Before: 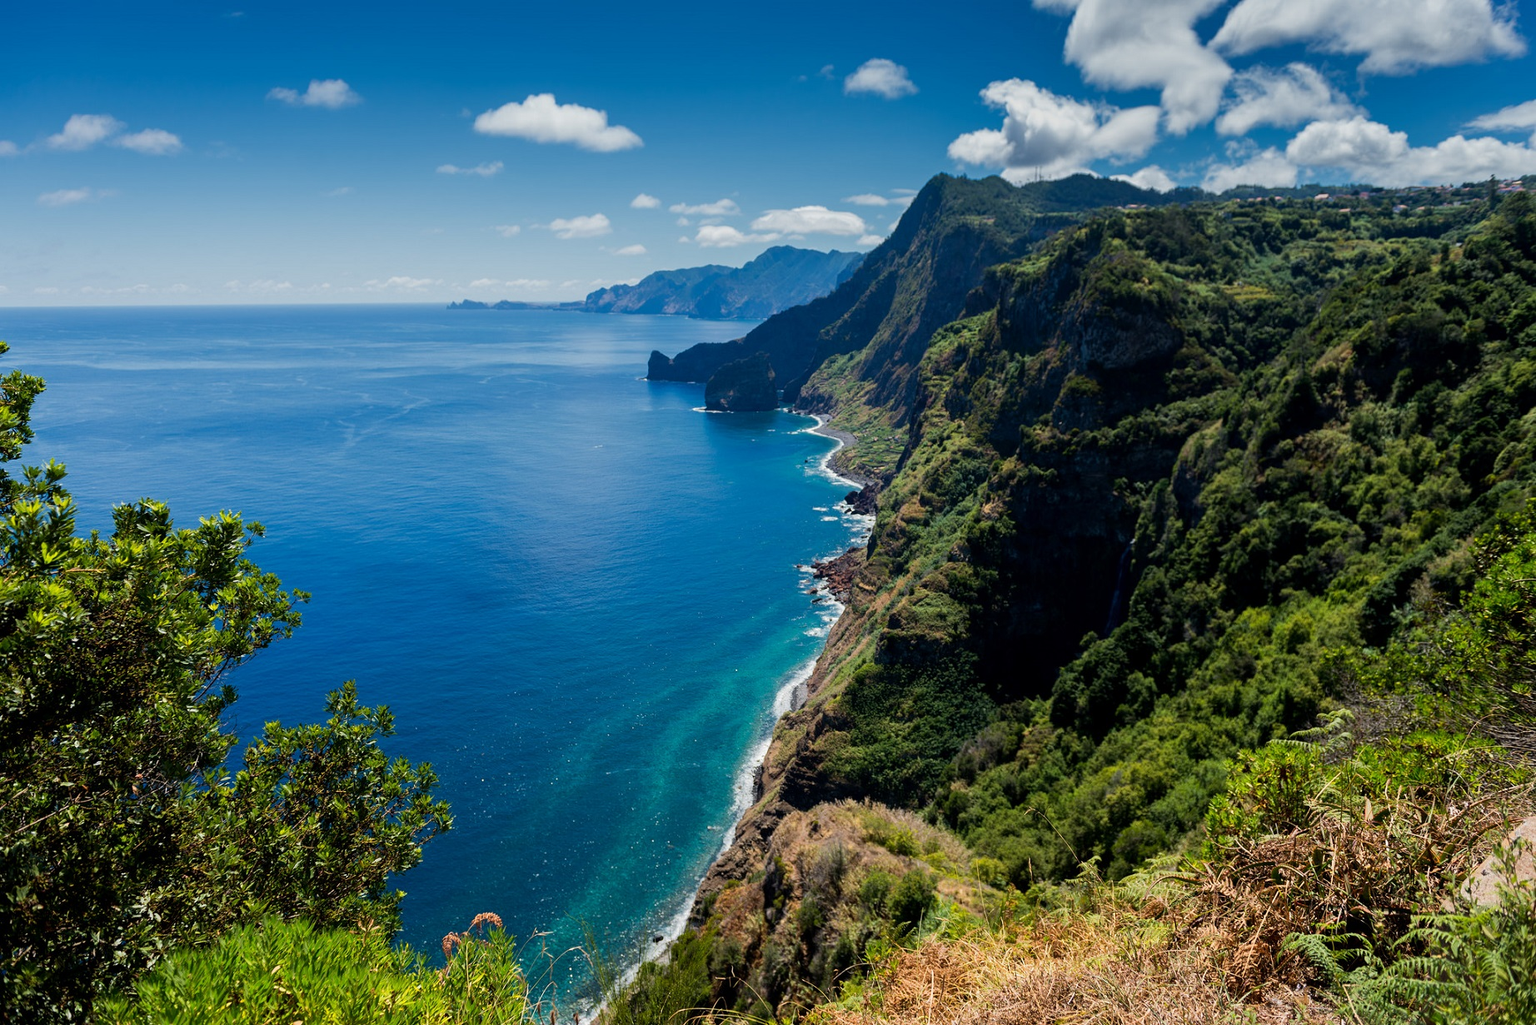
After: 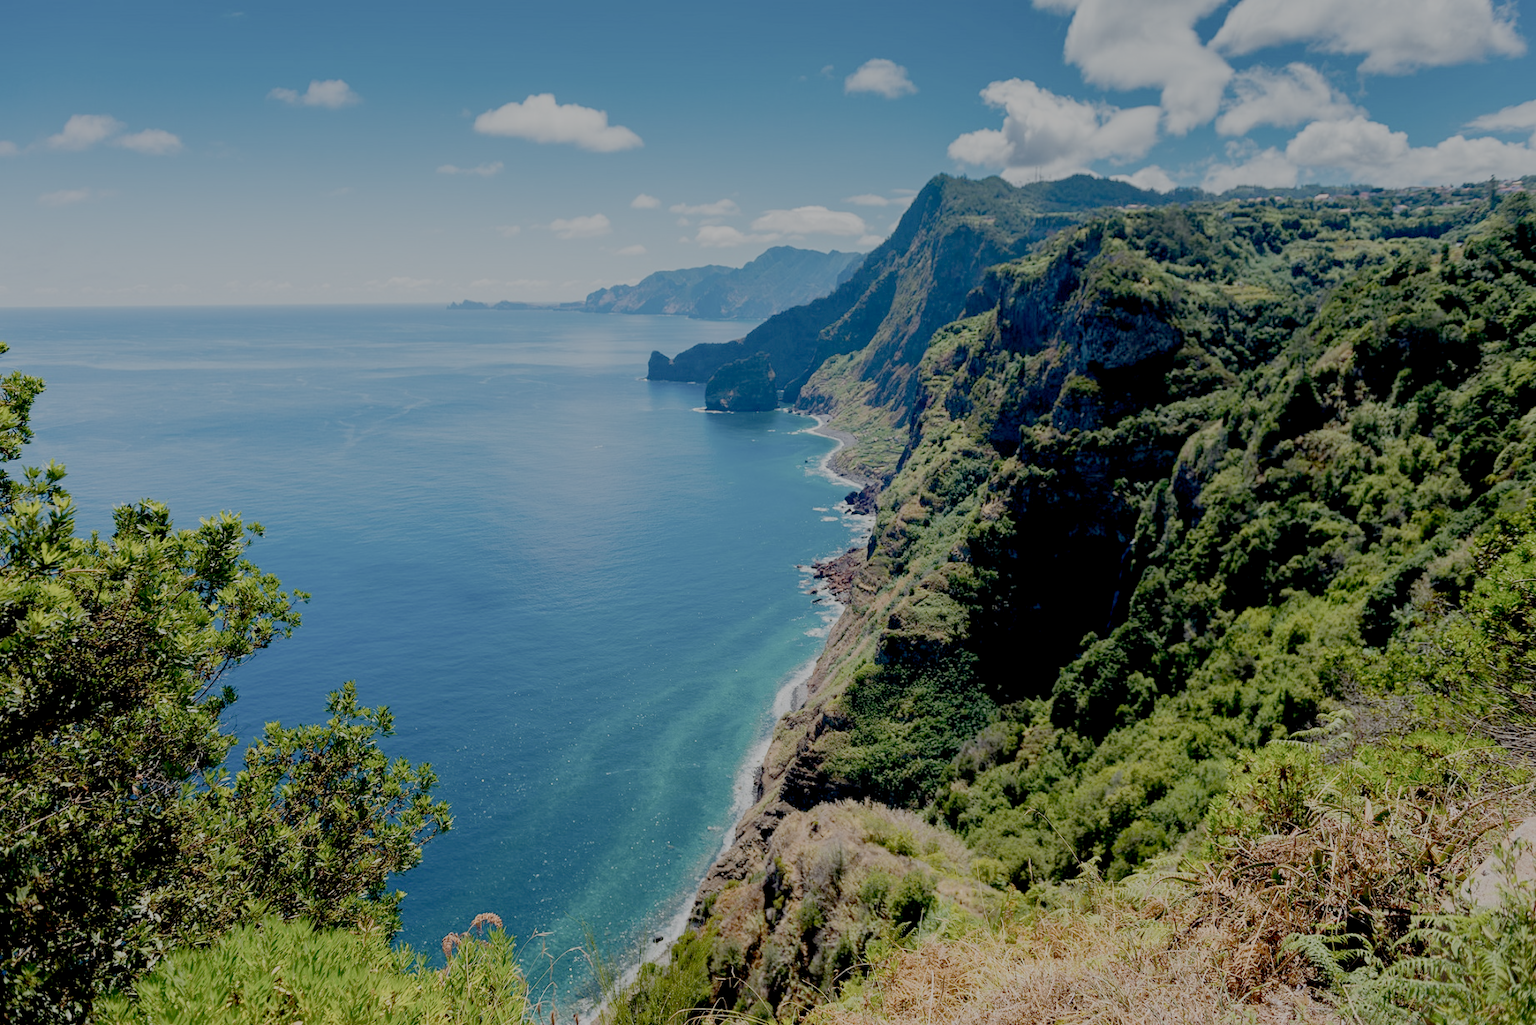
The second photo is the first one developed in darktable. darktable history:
filmic rgb: white relative exposure 8 EV, threshold 3 EV, structure ↔ texture 100%, target black luminance 0%, hardness 2.44, latitude 76.53%, contrast 0.562, shadows ↔ highlights balance 0%, preserve chrominance no, color science v4 (2020), iterations of high-quality reconstruction 10, type of noise poissonian, enable highlight reconstruction true
exposure: black level correction 0.001, exposure 0.675 EV, compensate highlight preservation false
